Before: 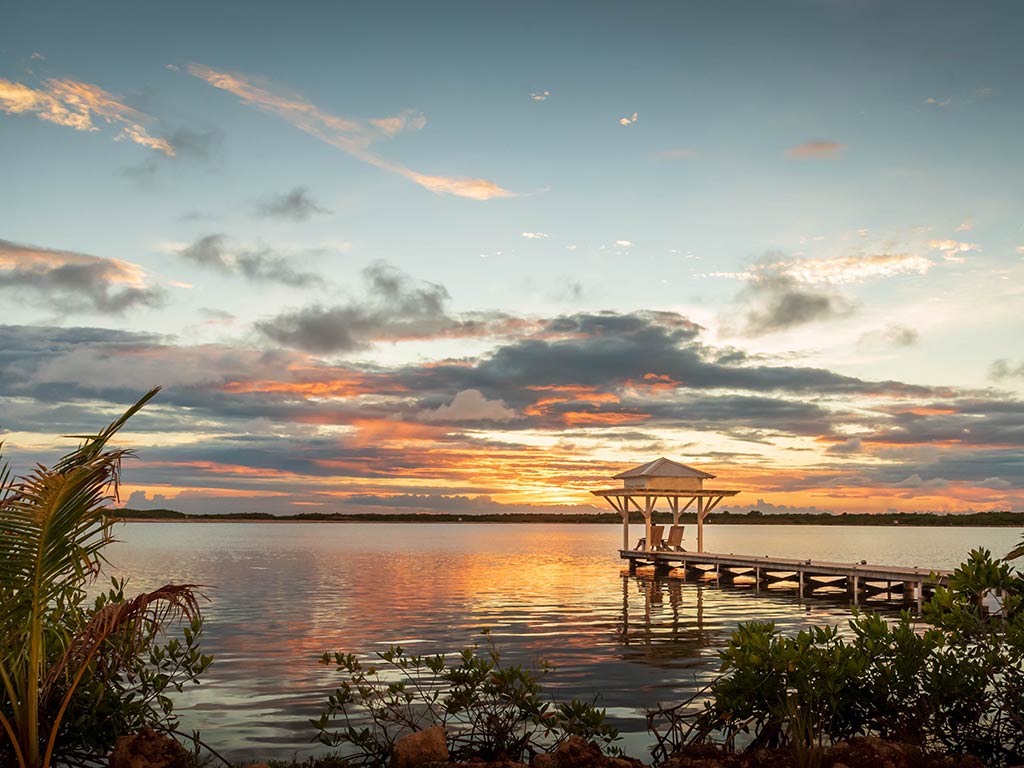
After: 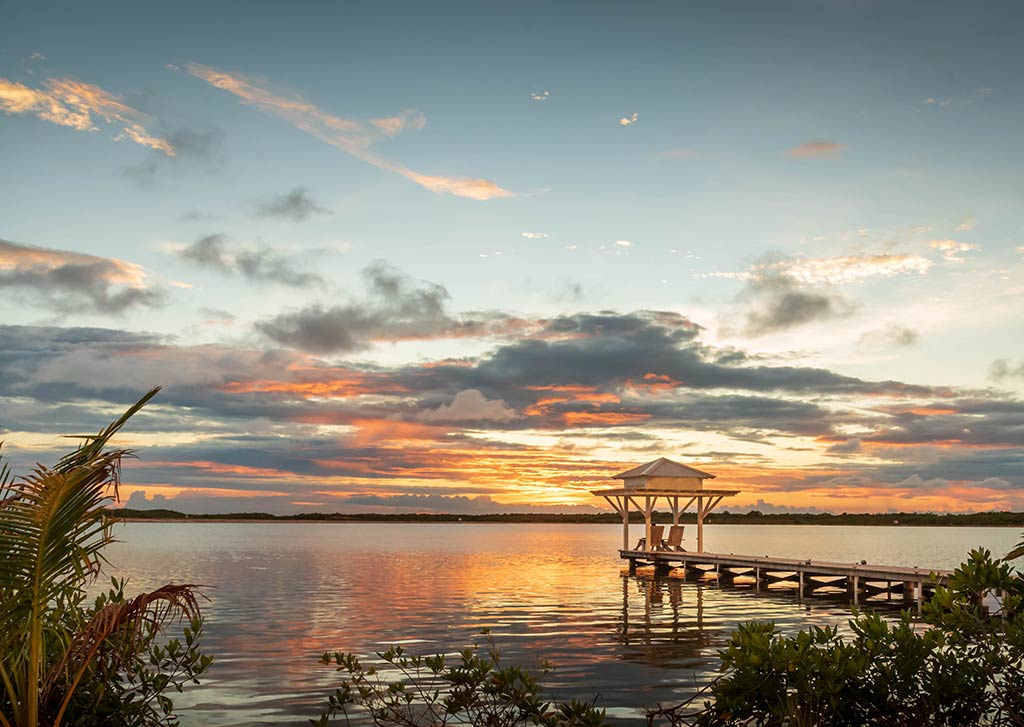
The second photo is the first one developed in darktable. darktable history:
crop and rotate: top 0.004%, bottom 5.249%
